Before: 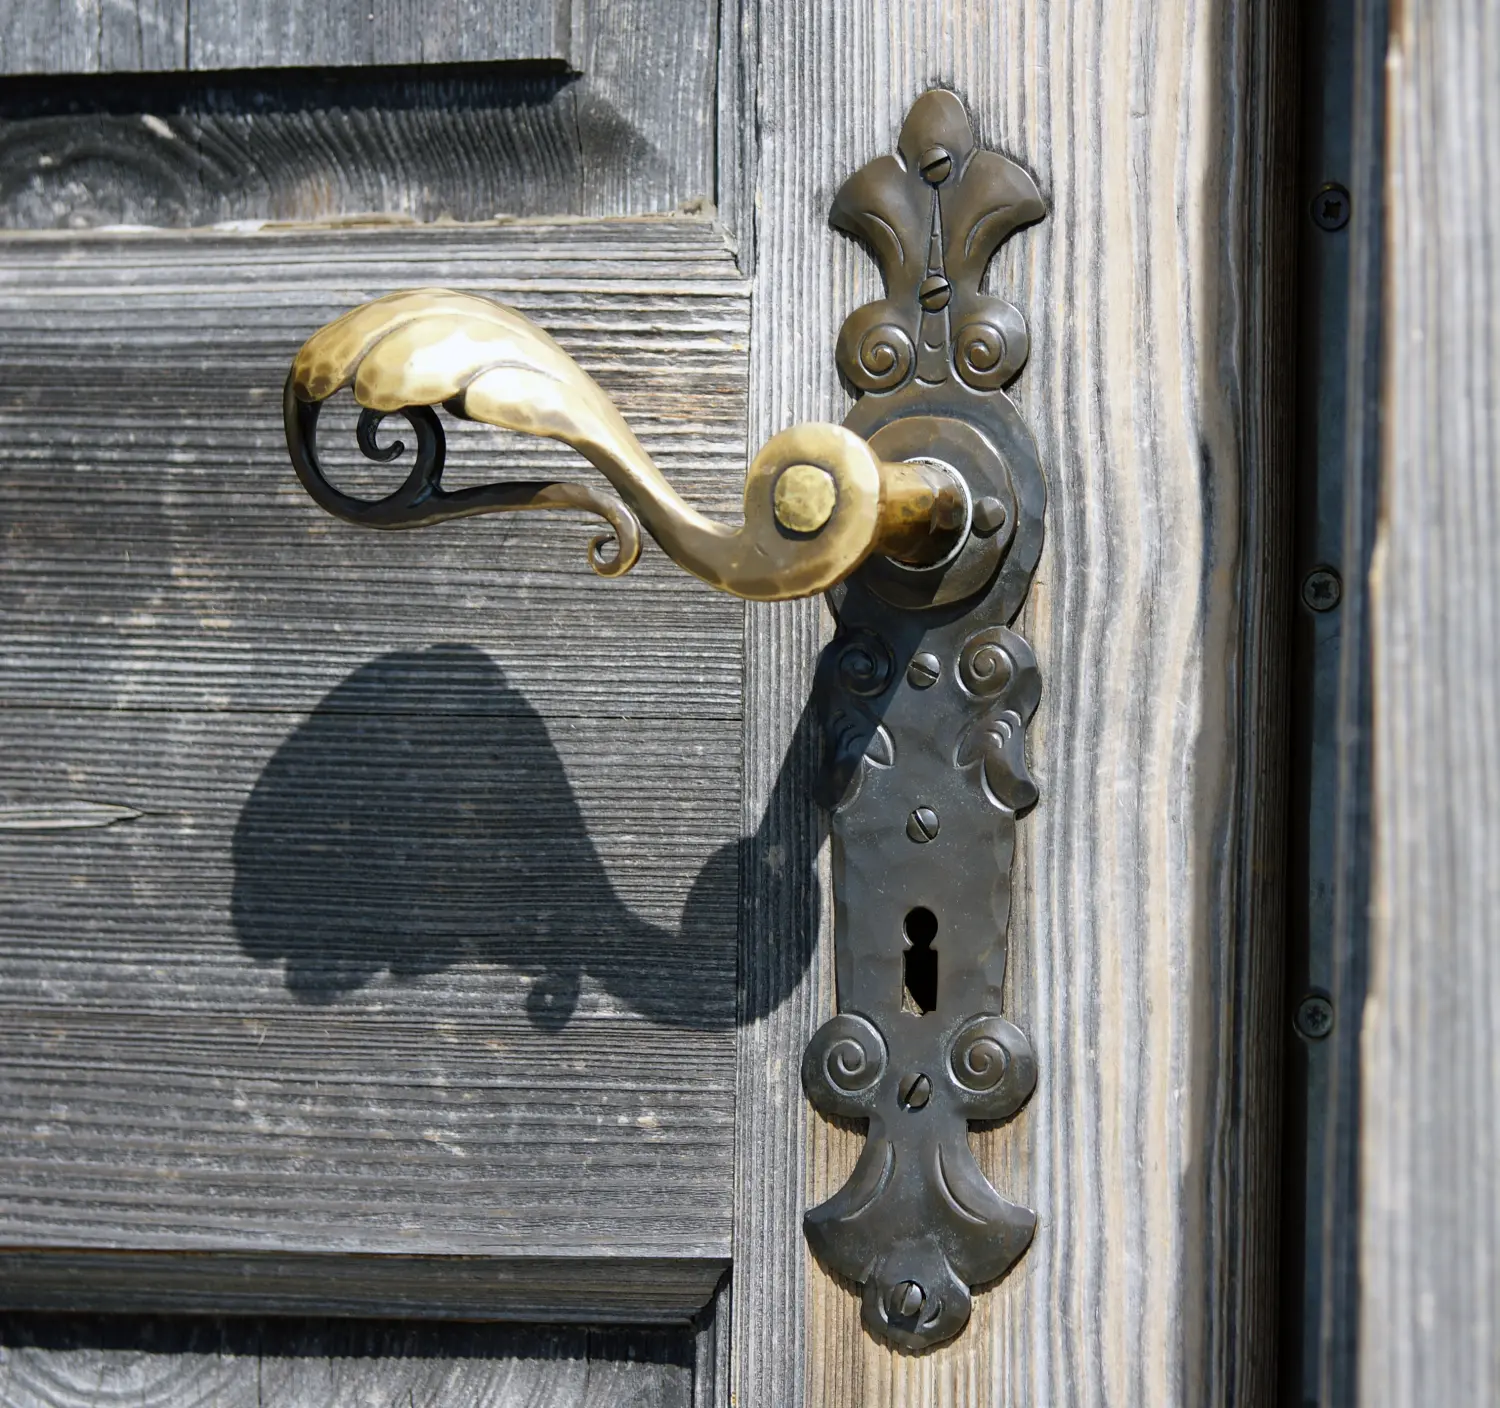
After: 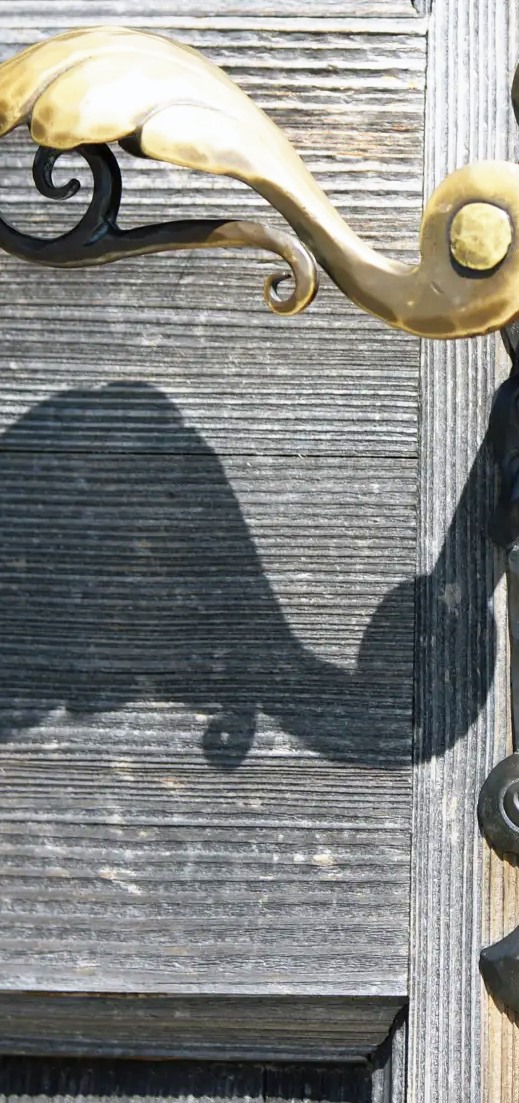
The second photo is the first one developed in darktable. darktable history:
base curve: curves: ch0 [(0, 0) (0.579, 0.807) (1, 1)], preserve colors none
crop and rotate: left 21.637%, top 18.639%, right 43.705%, bottom 2.987%
